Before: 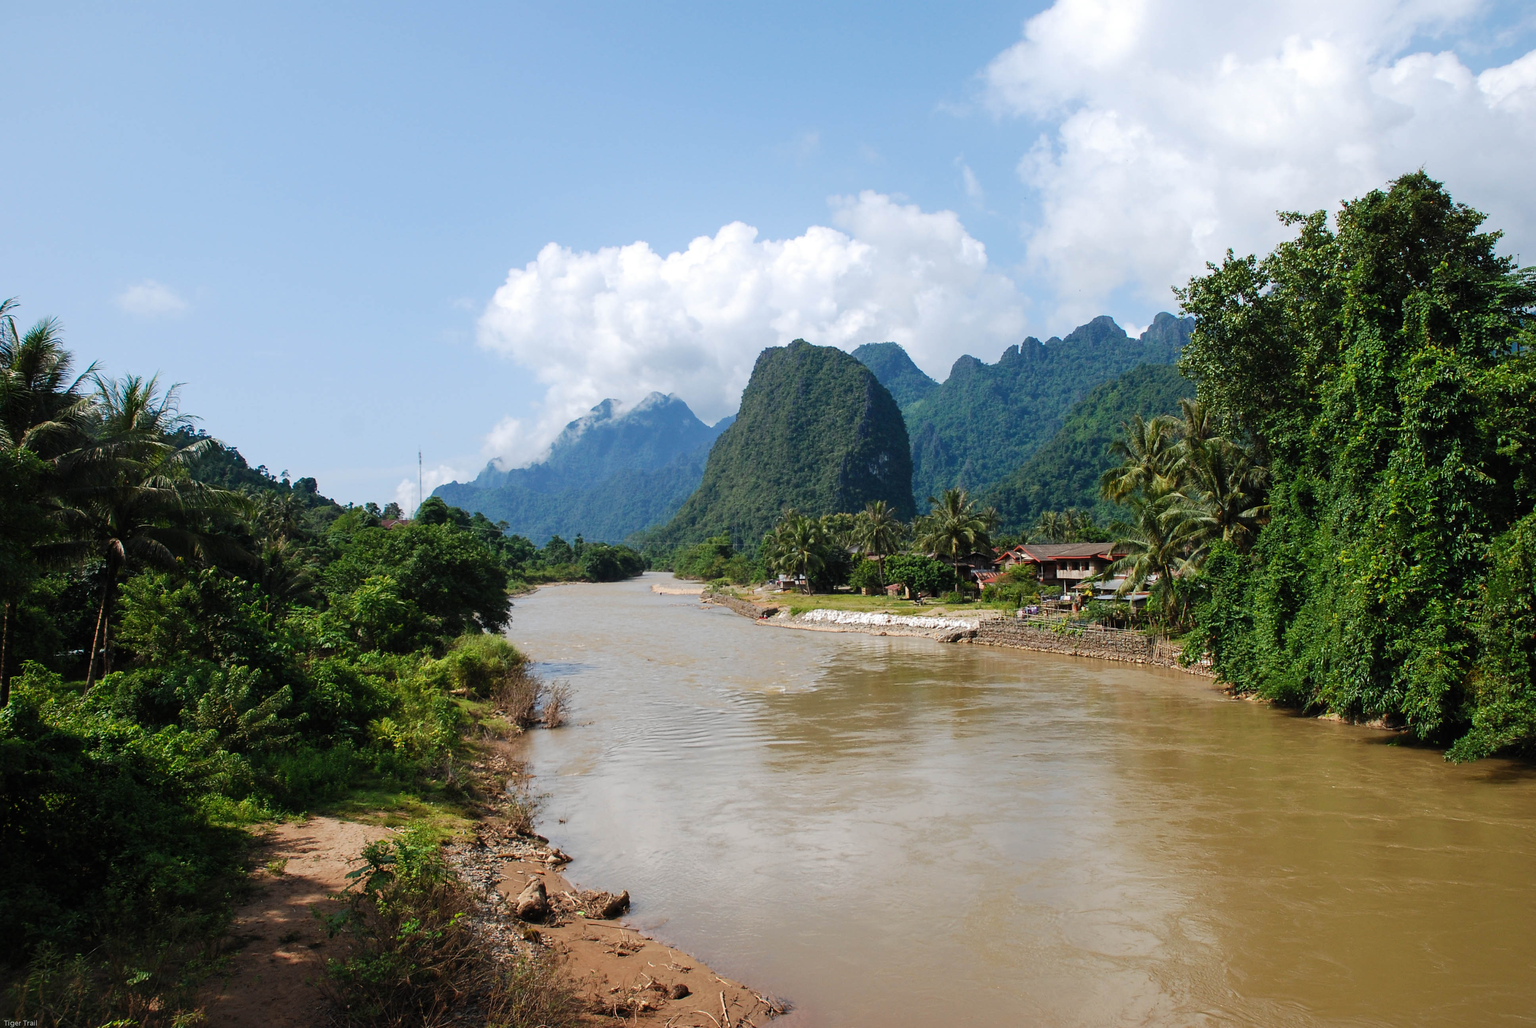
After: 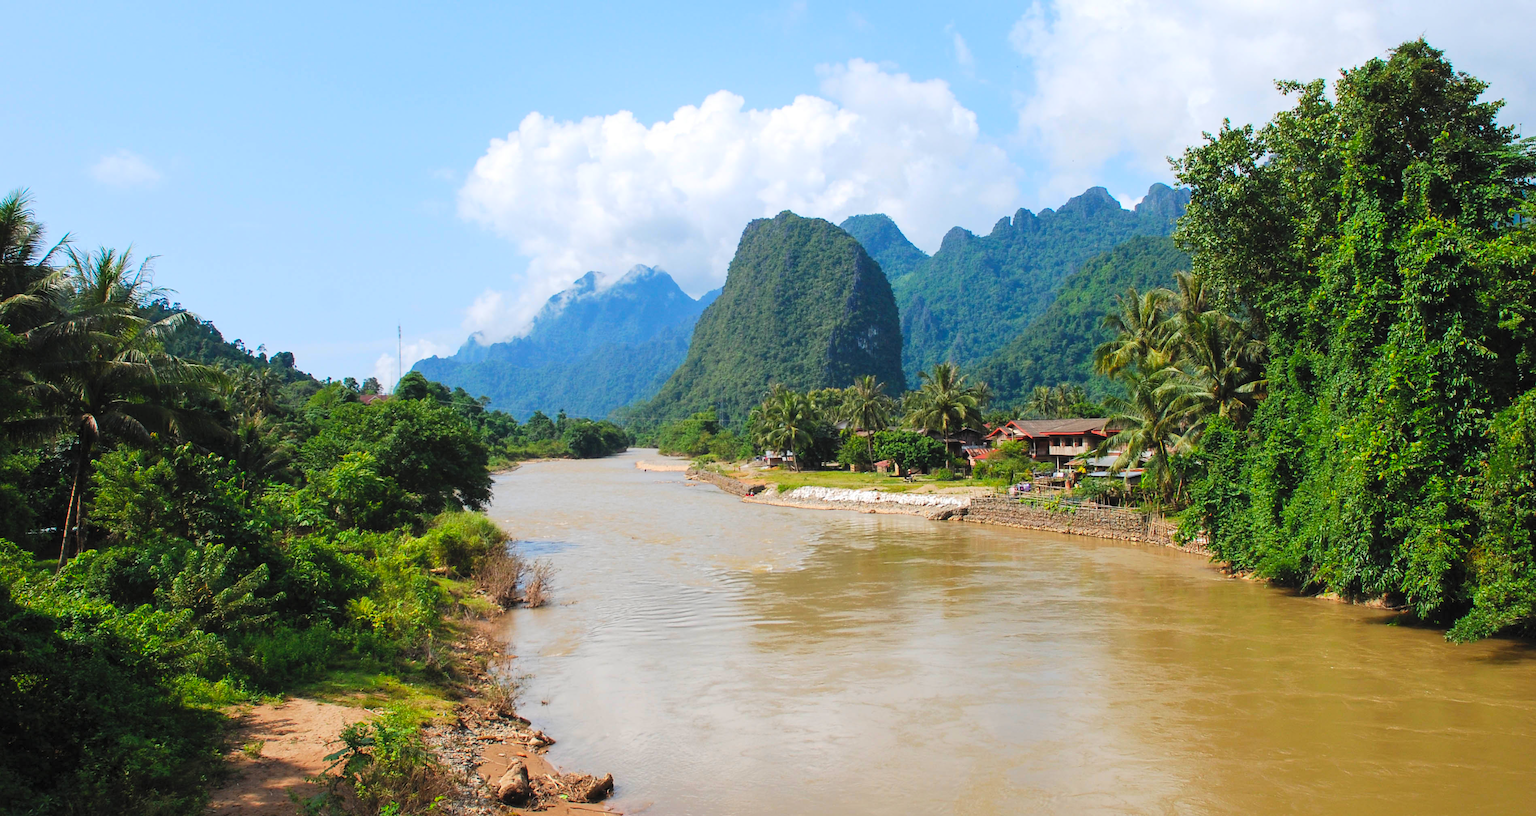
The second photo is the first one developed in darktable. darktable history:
crop and rotate: left 1.902%, top 13%, right 0.13%, bottom 9.173%
tone equalizer: on, module defaults
contrast brightness saturation: contrast 0.069, brightness 0.176, saturation 0.4
